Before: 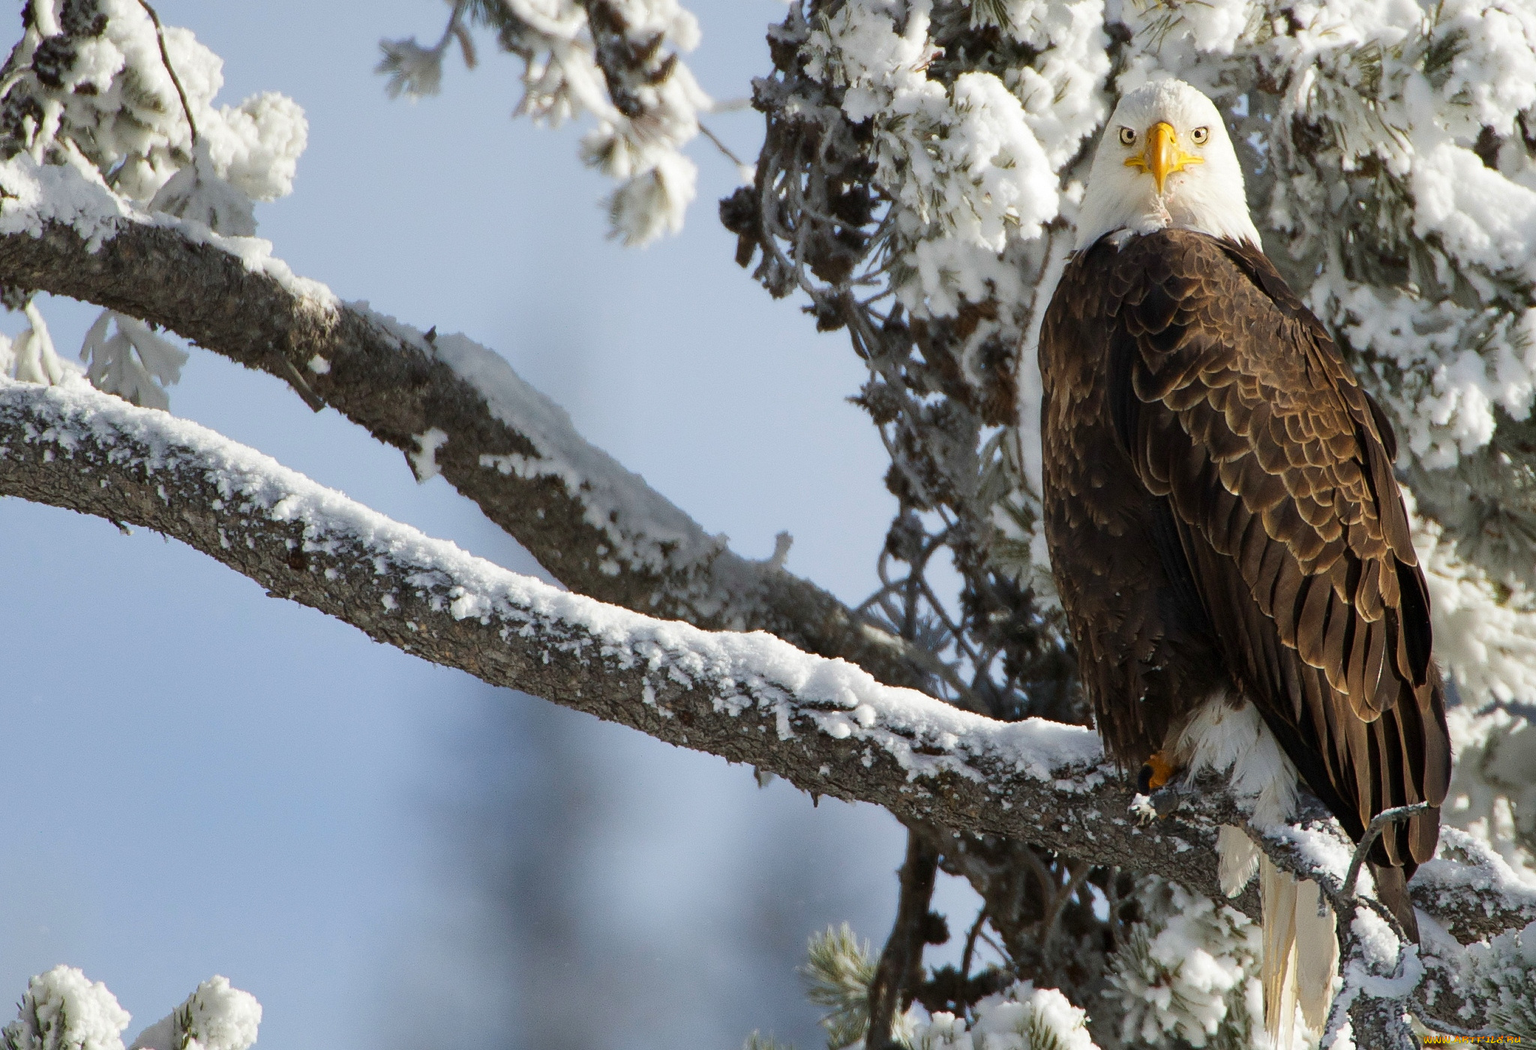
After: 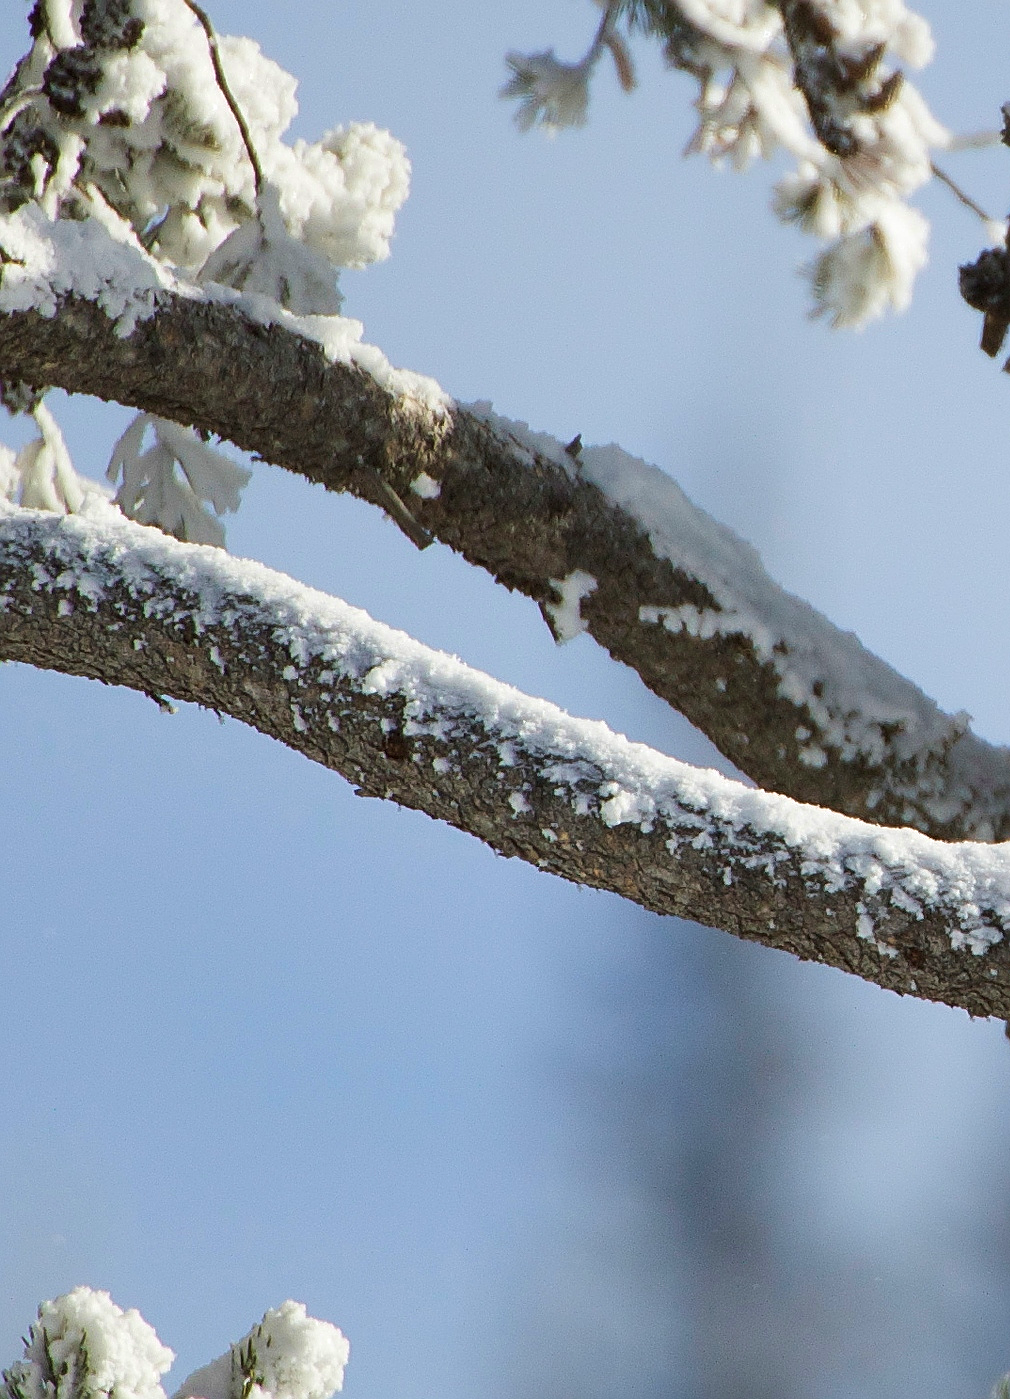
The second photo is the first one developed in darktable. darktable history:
sharpen: on, module defaults
crop and rotate: left 0.005%, top 0%, right 50.675%
velvia: on, module defaults
